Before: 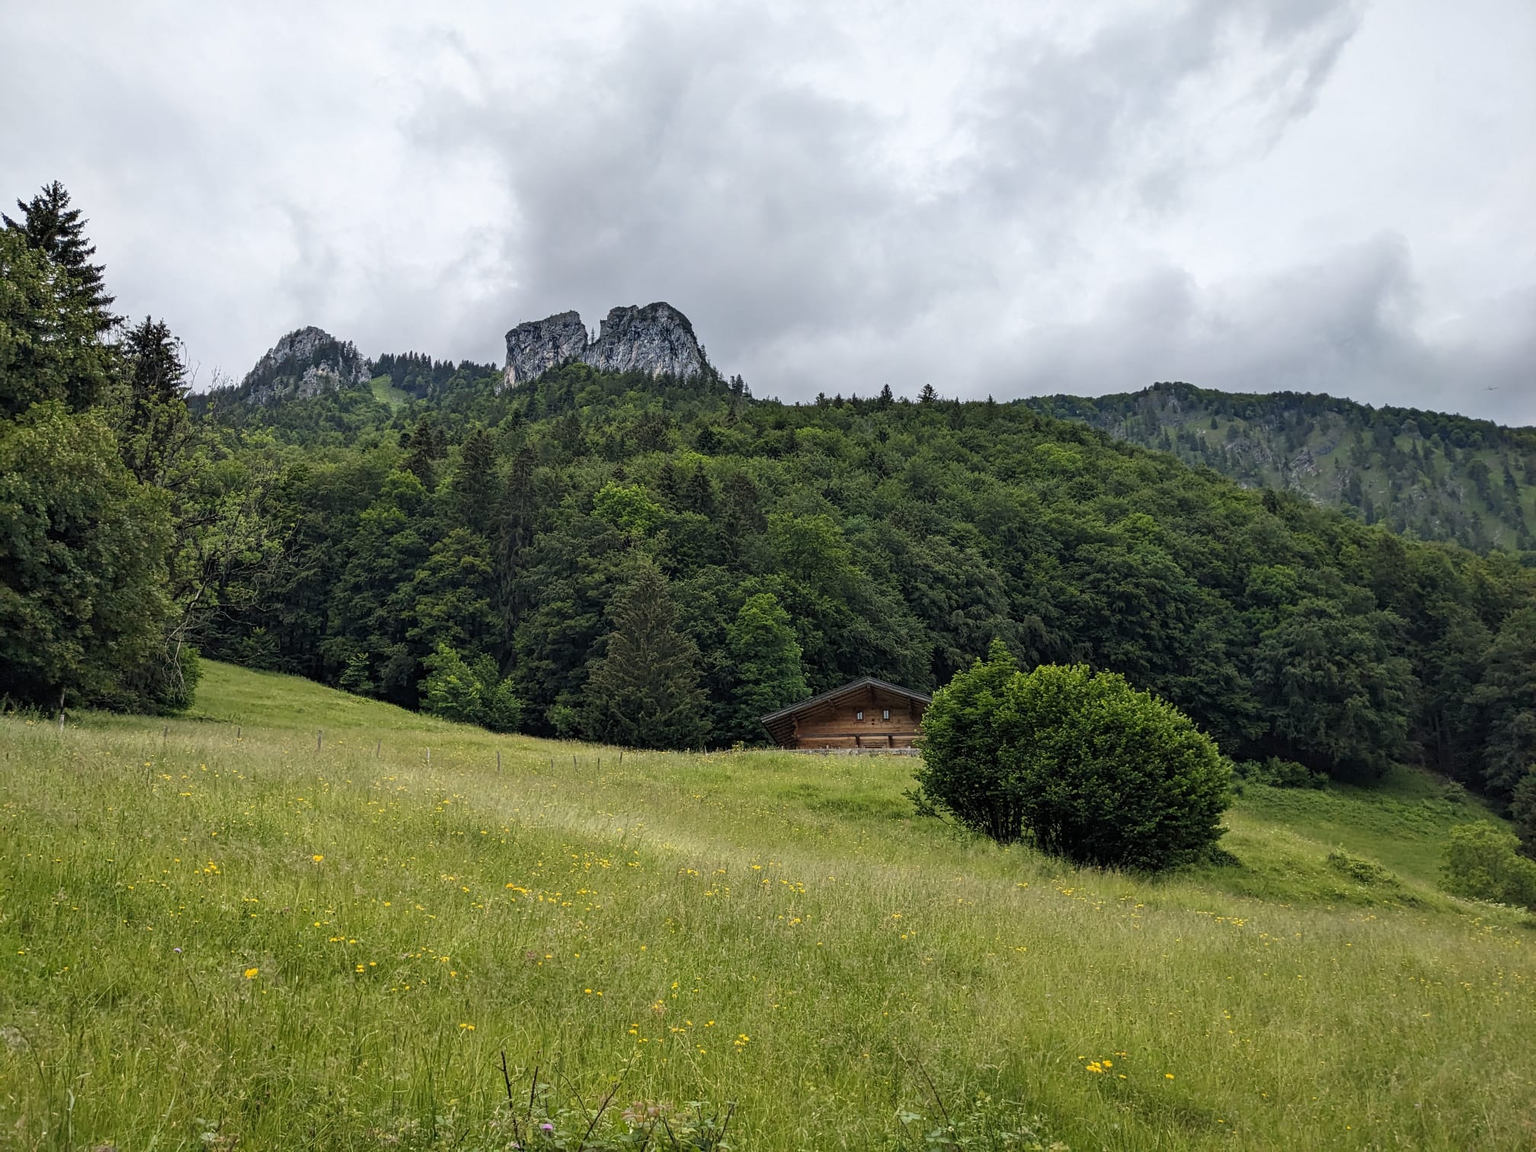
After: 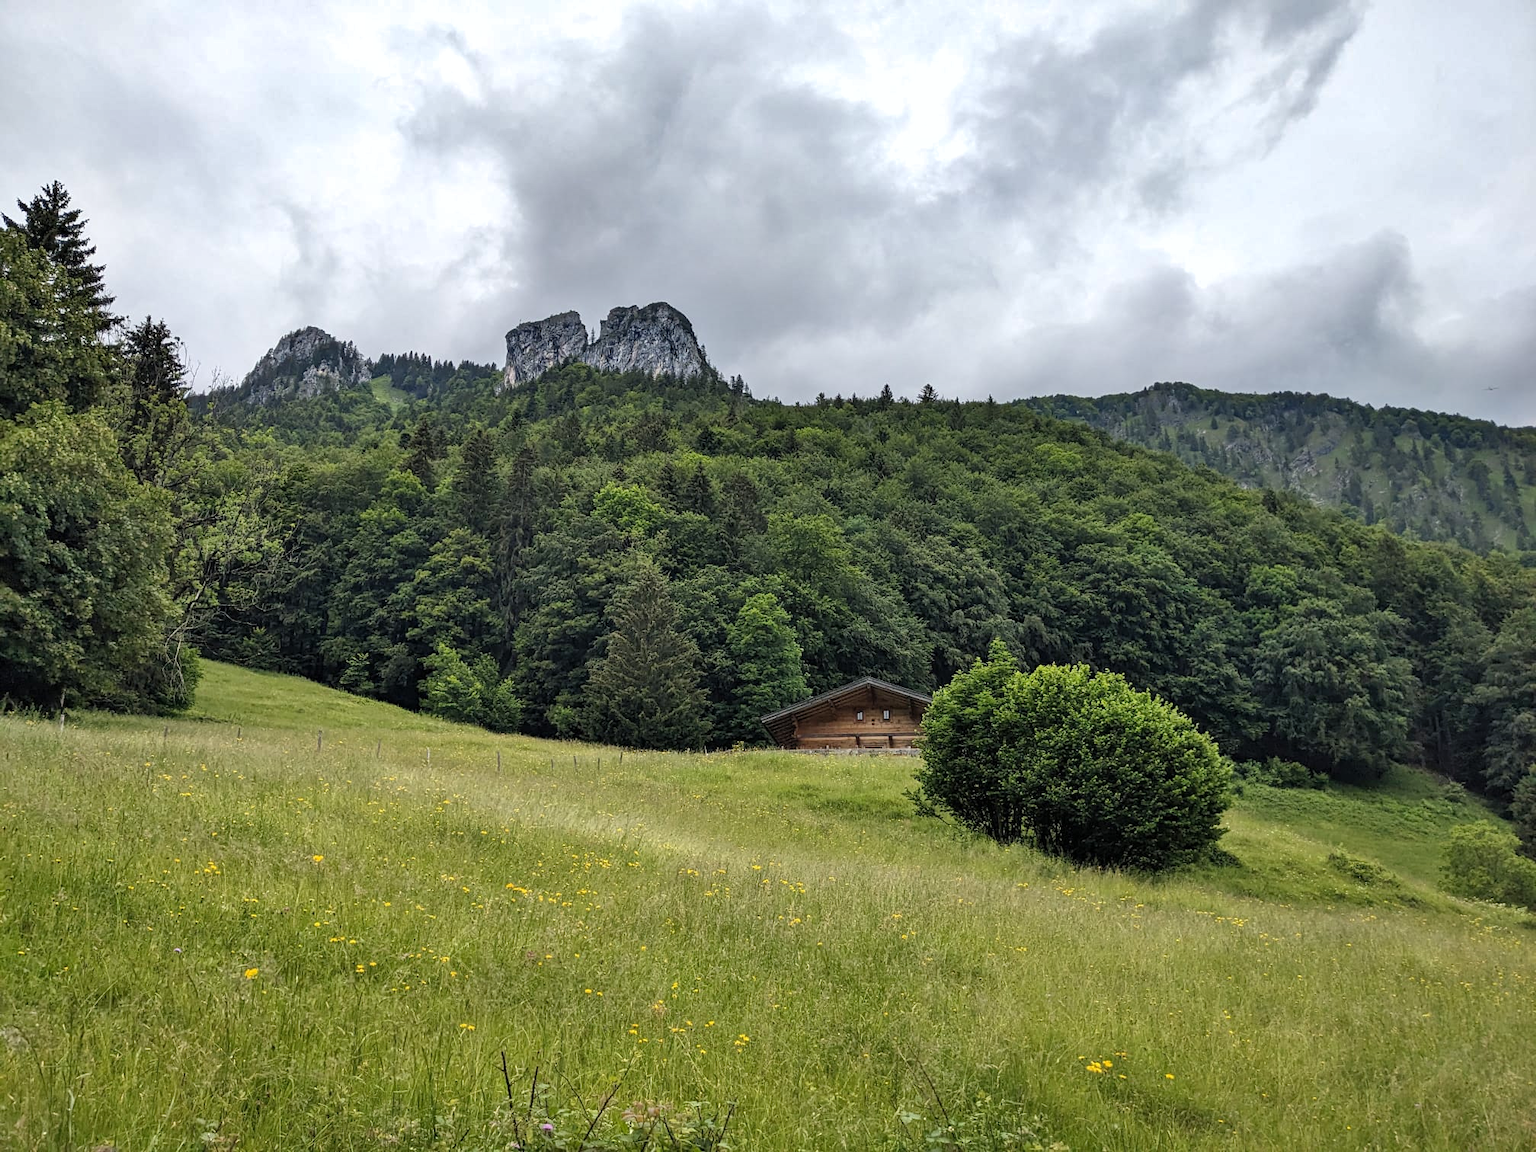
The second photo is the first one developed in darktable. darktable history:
shadows and highlights: low approximation 0.01, soften with gaussian
levels: levels [0, 0.48, 0.961]
